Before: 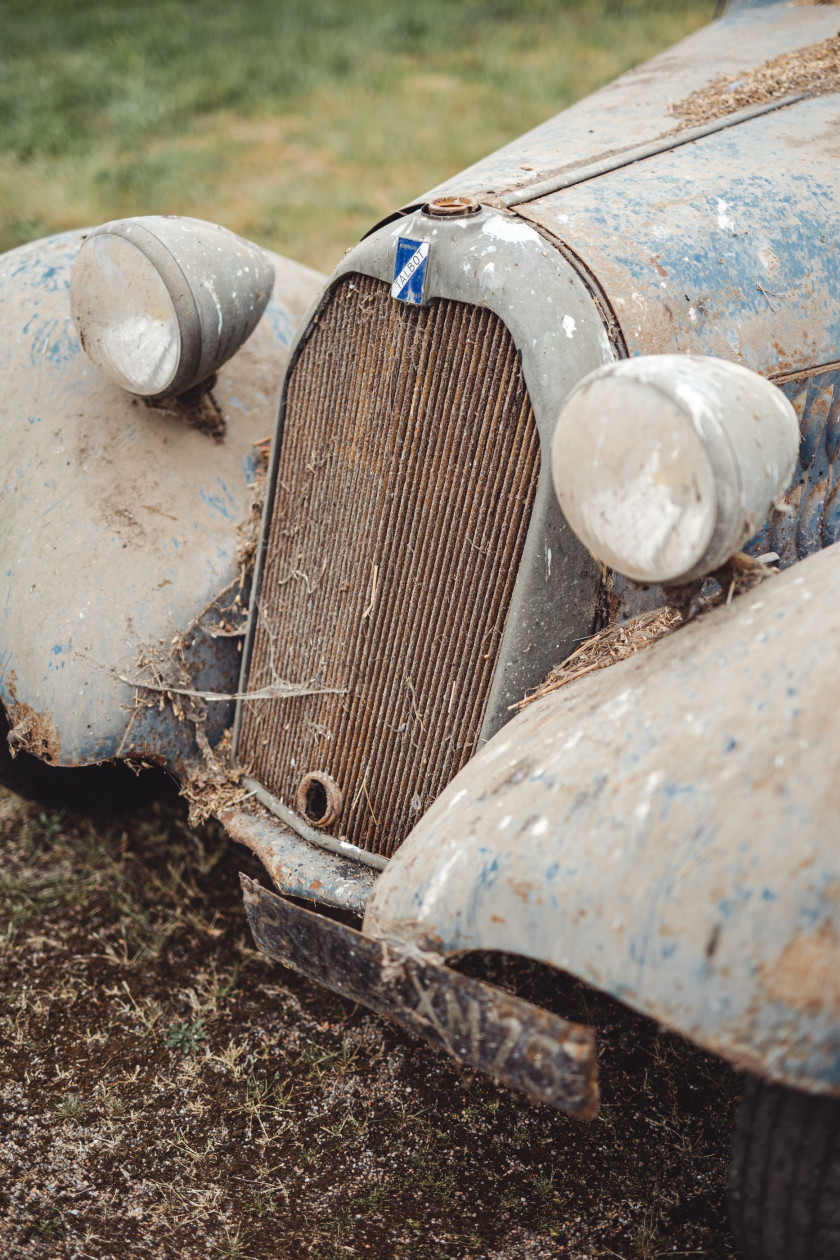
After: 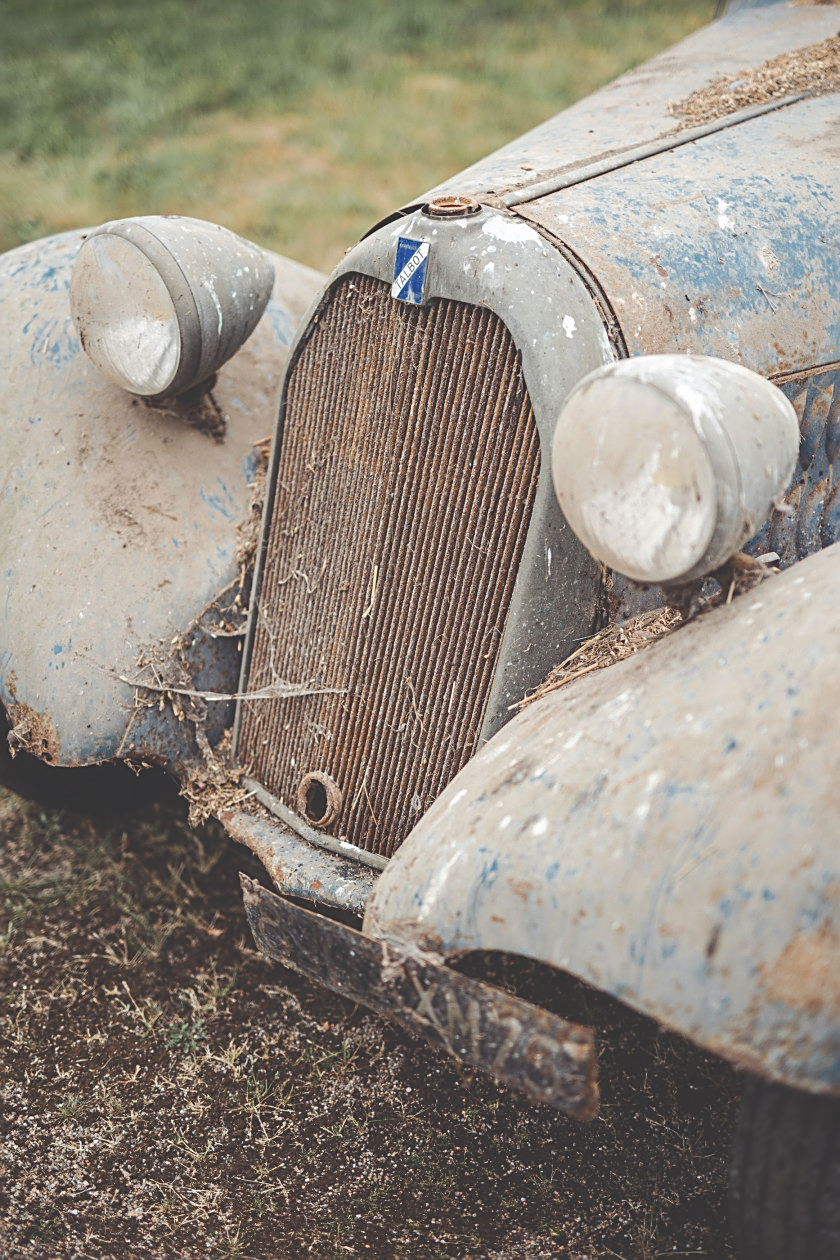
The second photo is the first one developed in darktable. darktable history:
exposure: black level correction -0.028, compensate highlight preservation false
sharpen: amount 0.49
